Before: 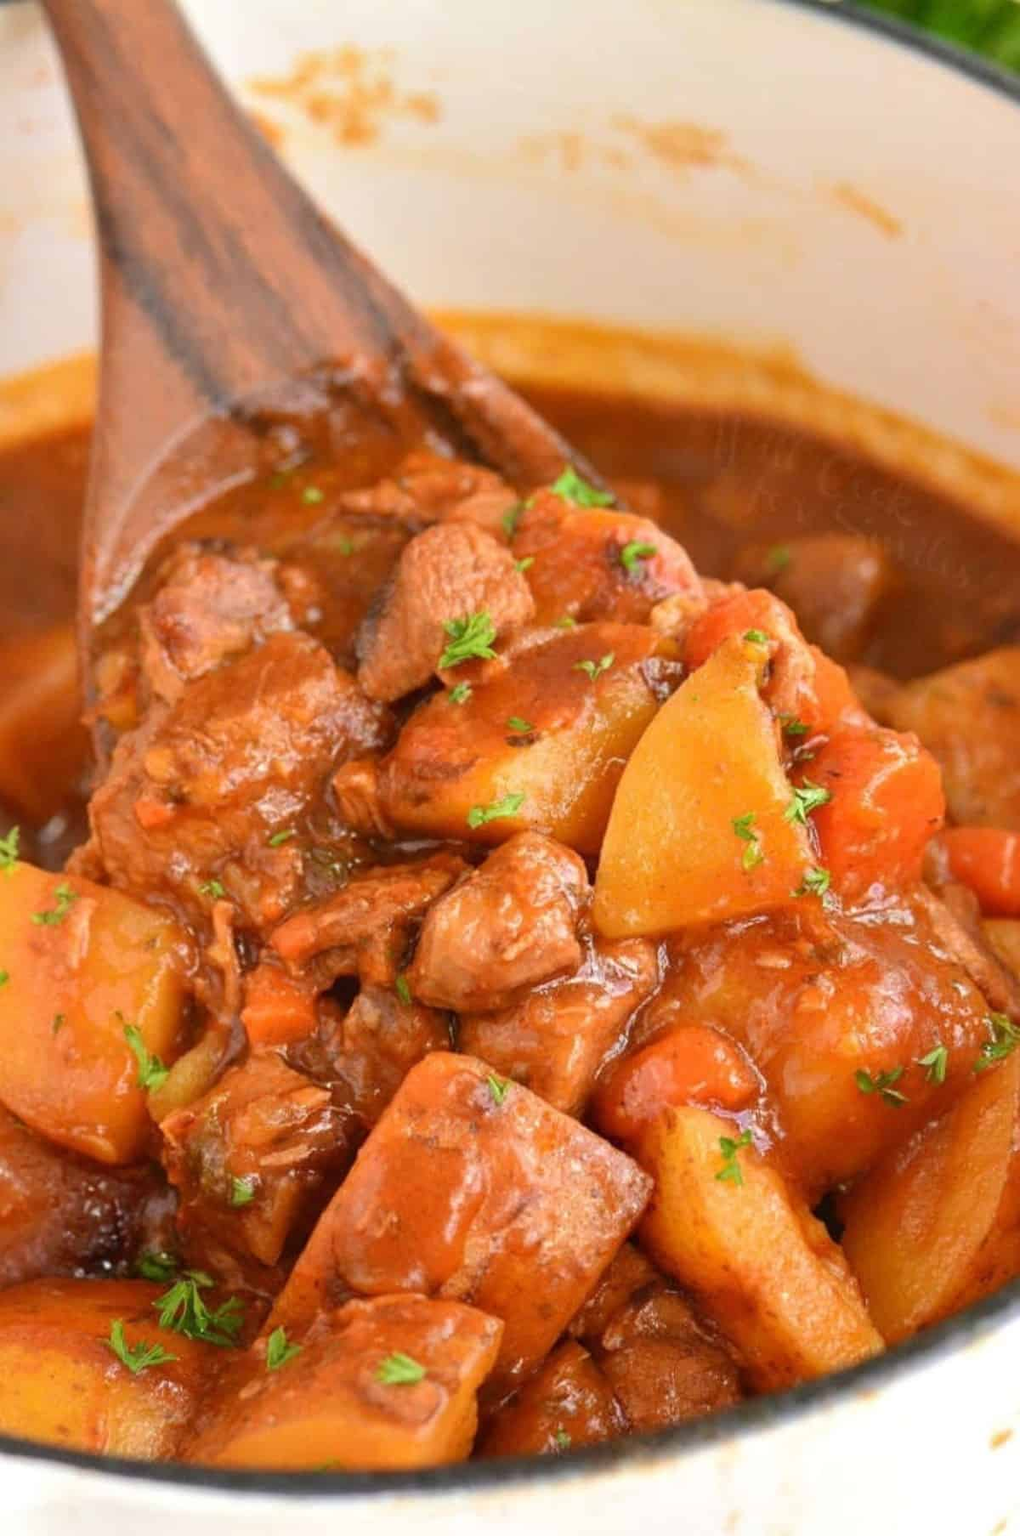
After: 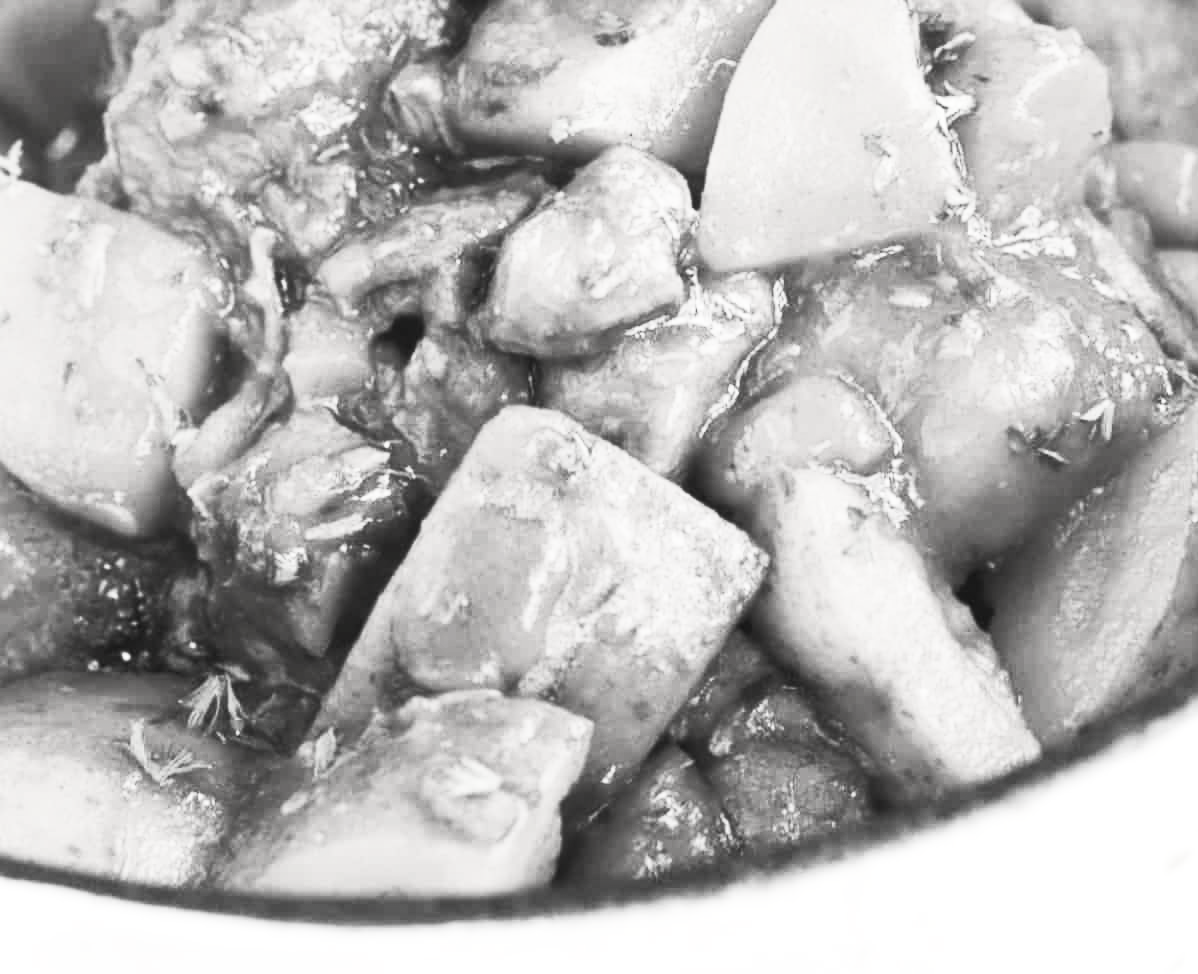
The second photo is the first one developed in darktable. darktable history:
contrast brightness saturation: contrast 0.545, brightness 0.49, saturation -0.988
crop and rotate: top 46.075%, right 0.11%
